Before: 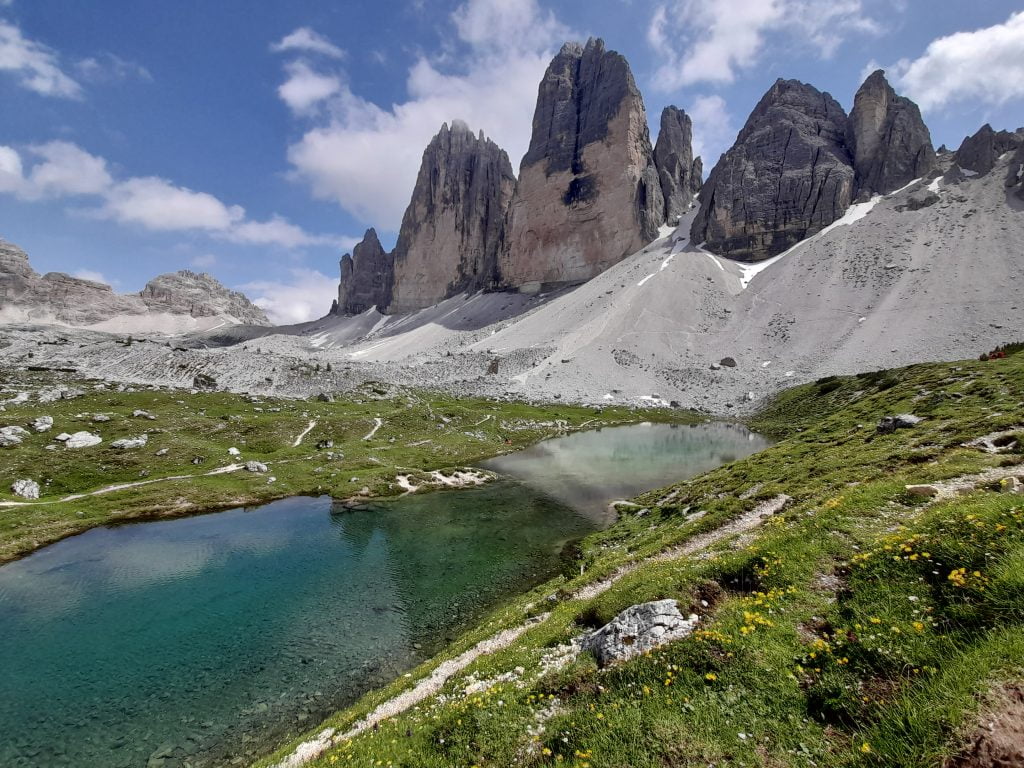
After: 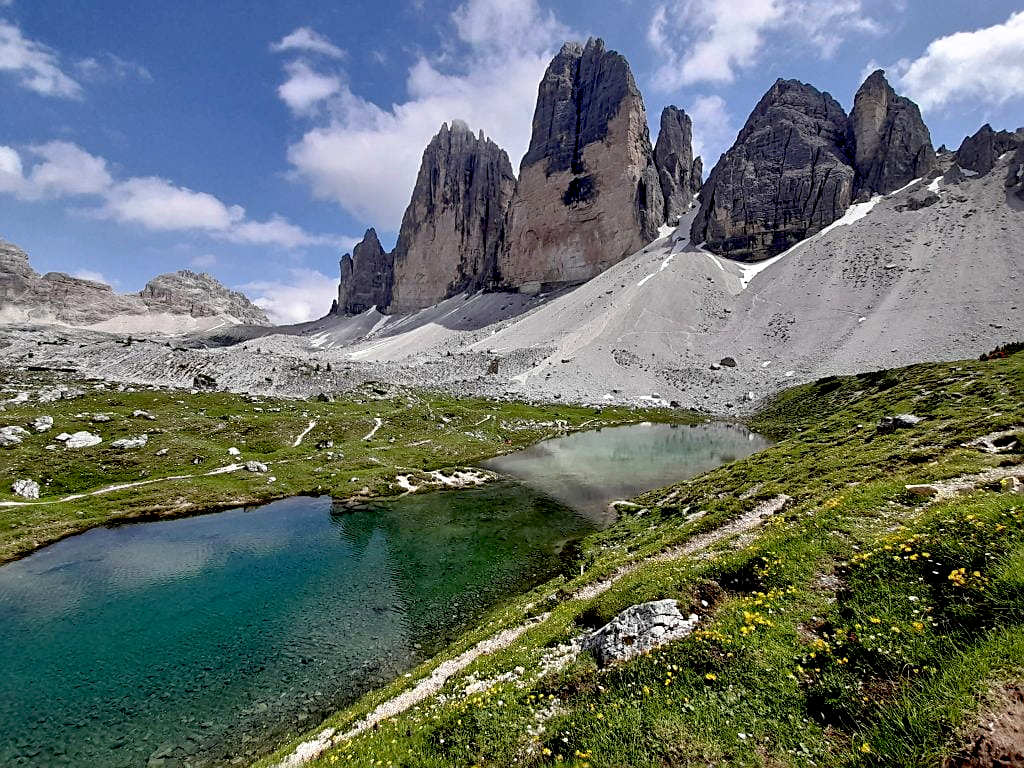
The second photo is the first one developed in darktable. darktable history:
sharpen: on, module defaults
base curve: curves: ch0 [(0.017, 0) (0.425, 0.441) (0.844, 0.933) (1, 1)], preserve colors none
